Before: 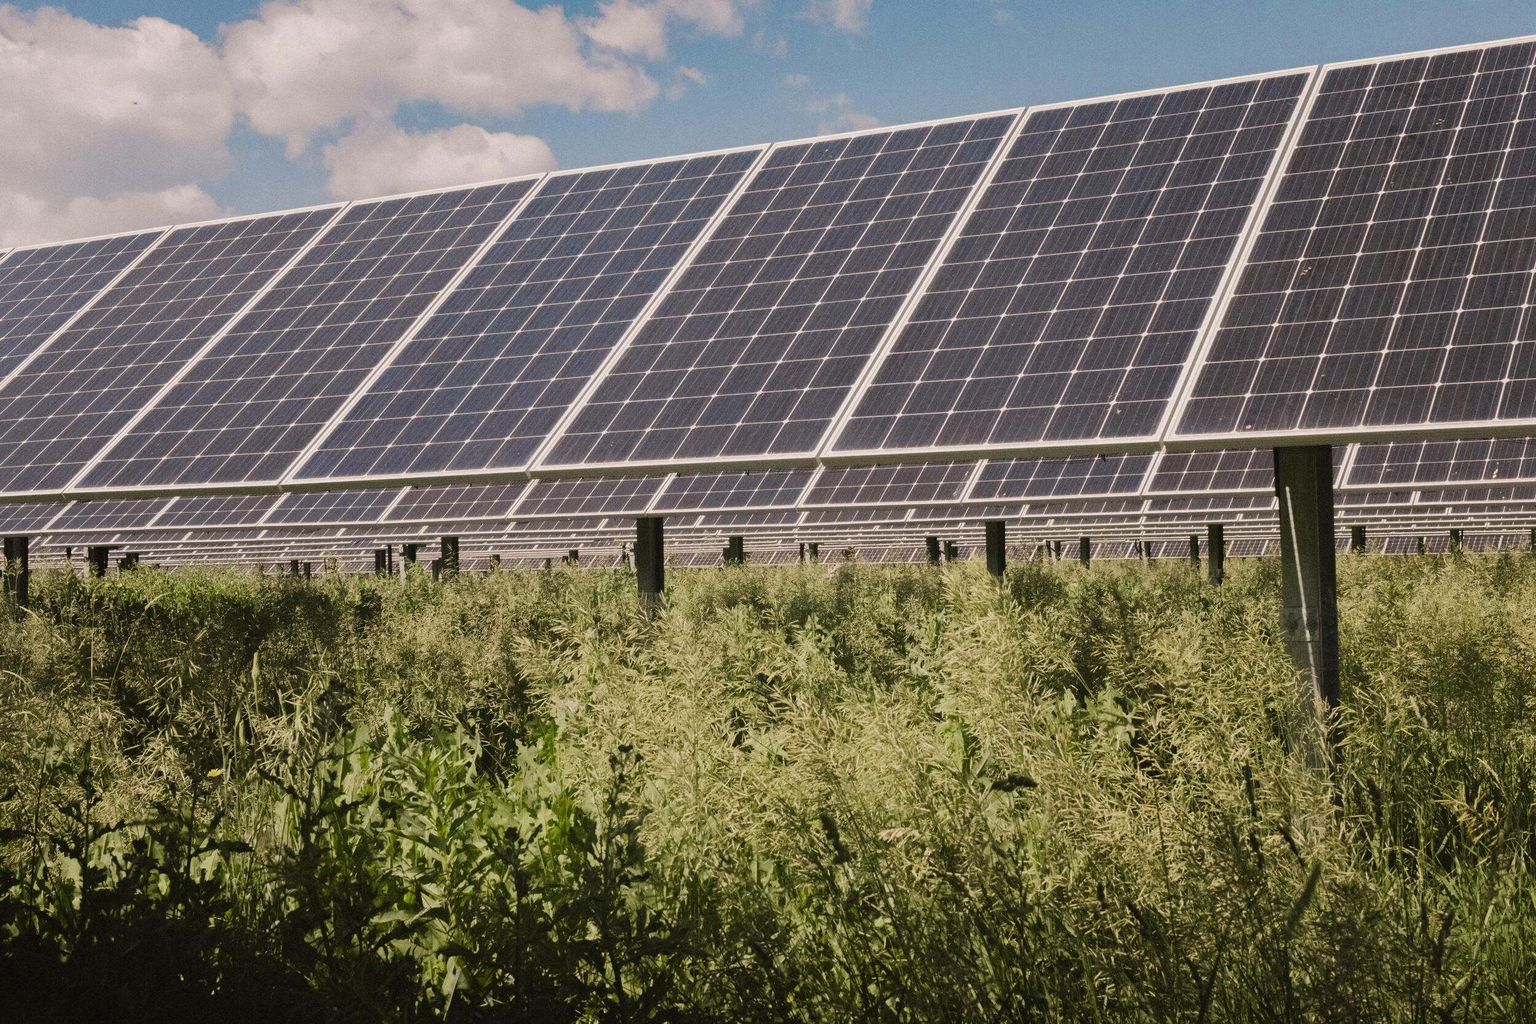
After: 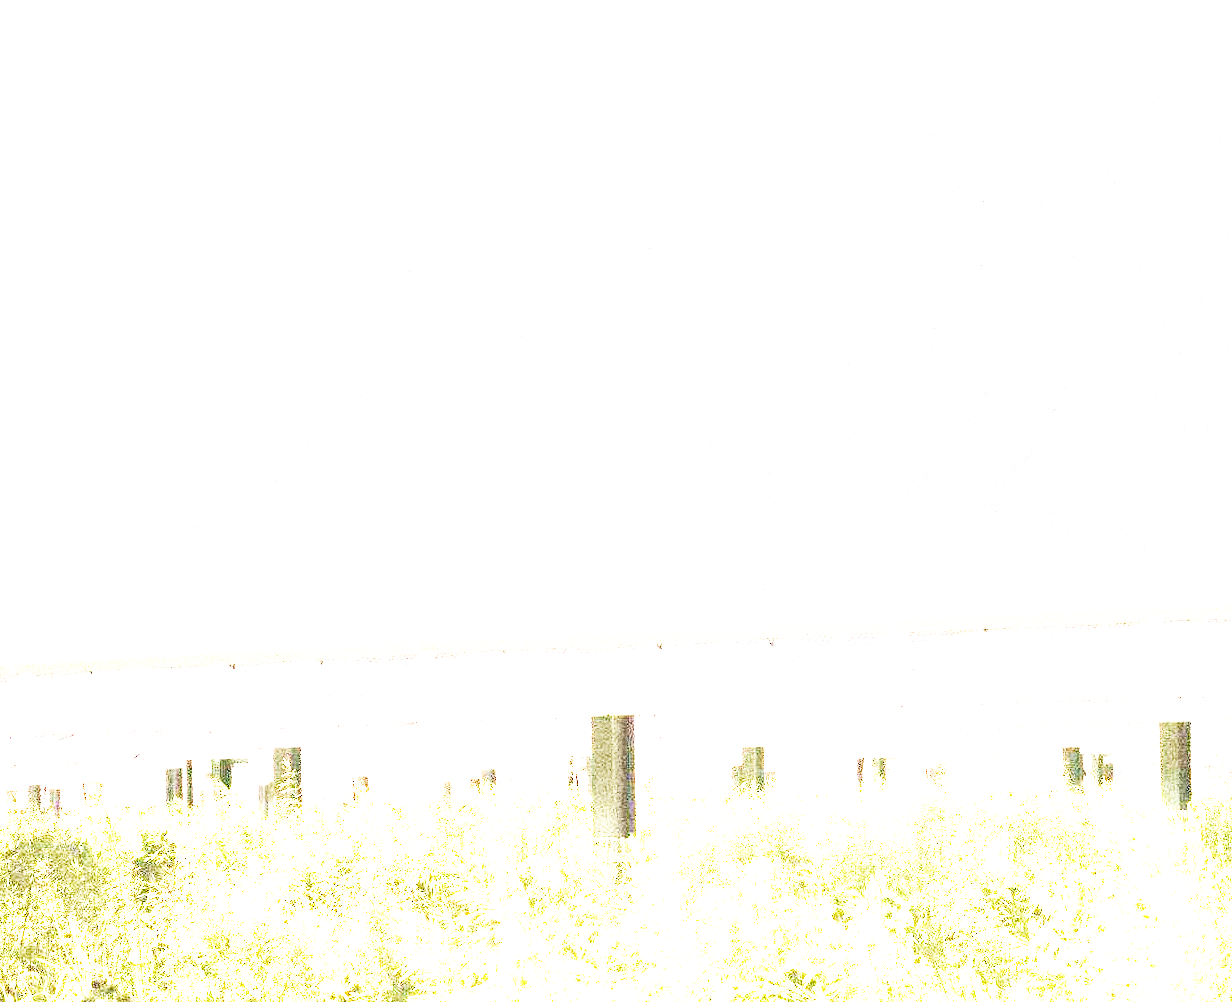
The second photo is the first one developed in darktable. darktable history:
crop: left 17.835%, top 7.675%, right 32.881%, bottom 32.213%
base curve: curves: ch0 [(0, 0) (0.007, 0.004) (0.027, 0.03) (0.046, 0.07) (0.207, 0.54) (0.442, 0.872) (0.673, 0.972) (1, 1)], preserve colors none
grain: coarseness 0.09 ISO, strength 40%
exposure: black level correction 0, exposure 4 EV, compensate exposure bias true, compensate highlight preservation false
